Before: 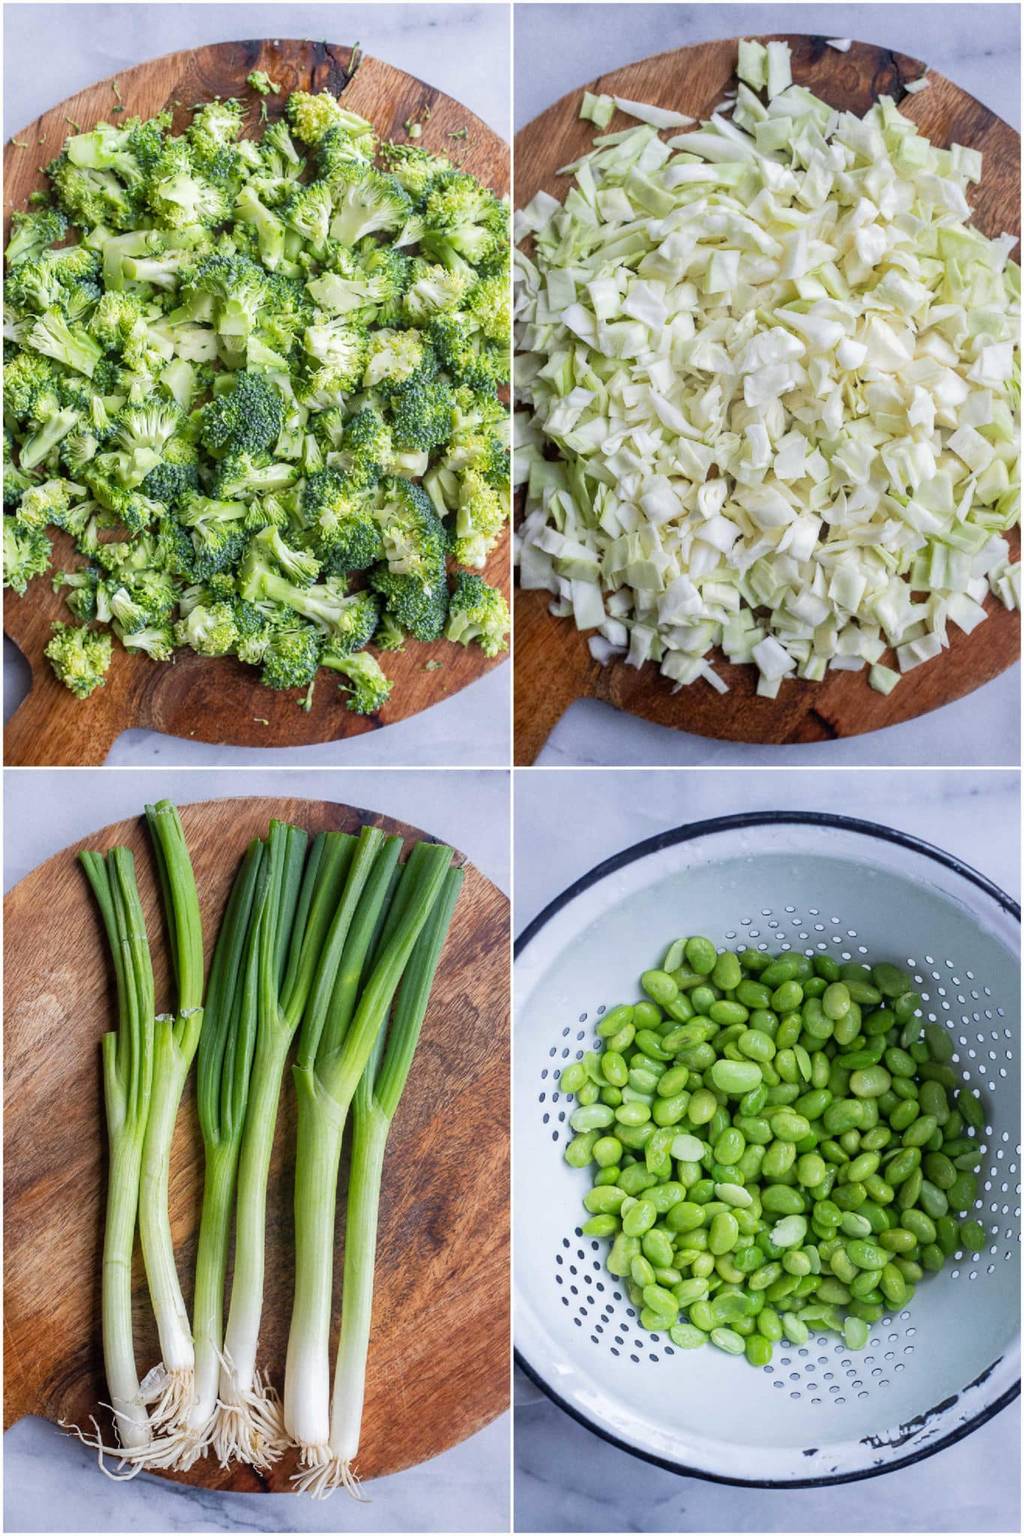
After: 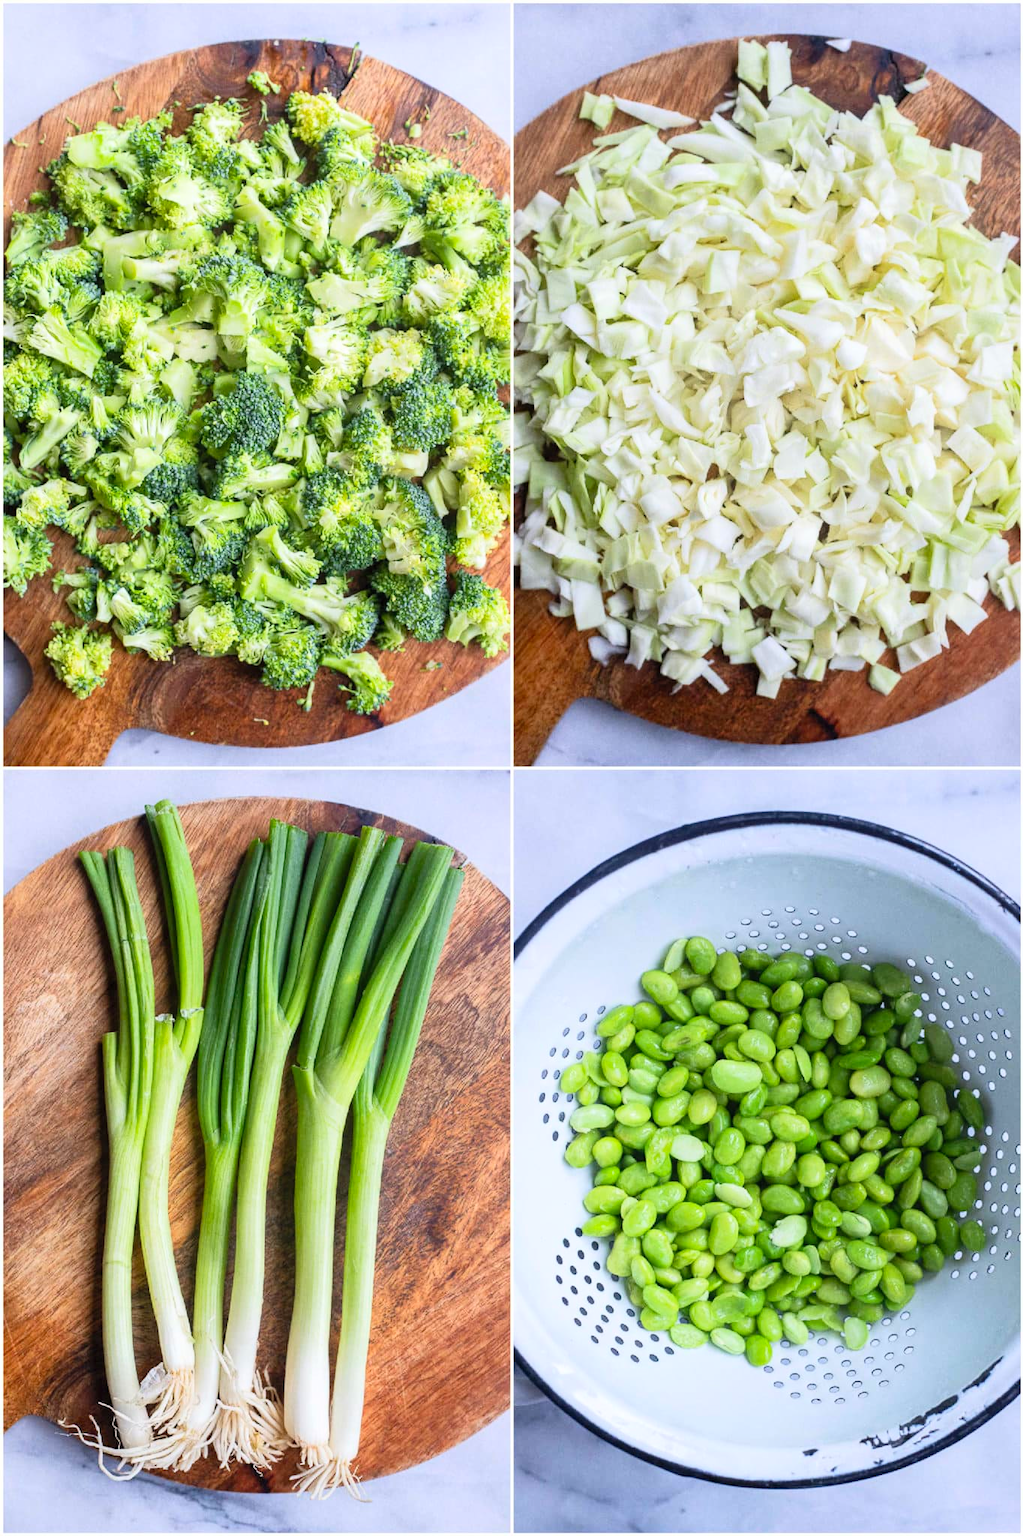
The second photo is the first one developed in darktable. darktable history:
contrast brightness saturation: contrast 0.199, brightness 0.164, saturation 0.225
